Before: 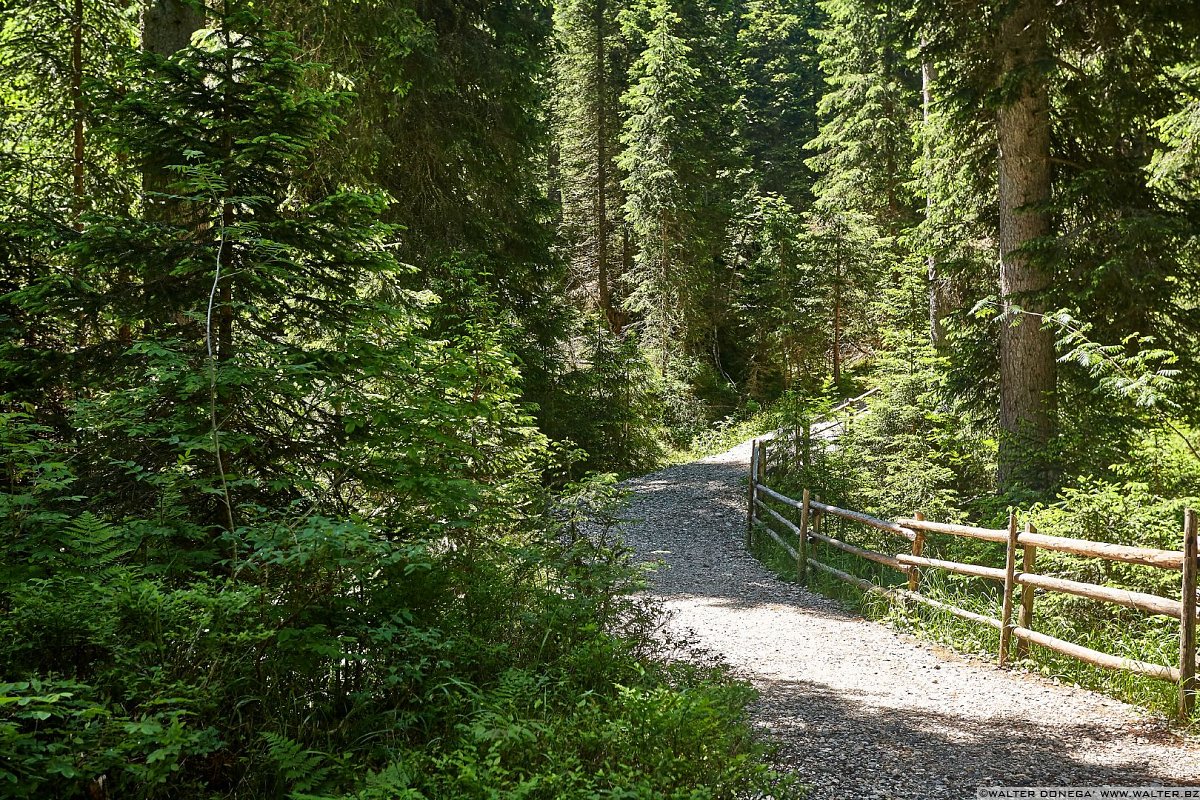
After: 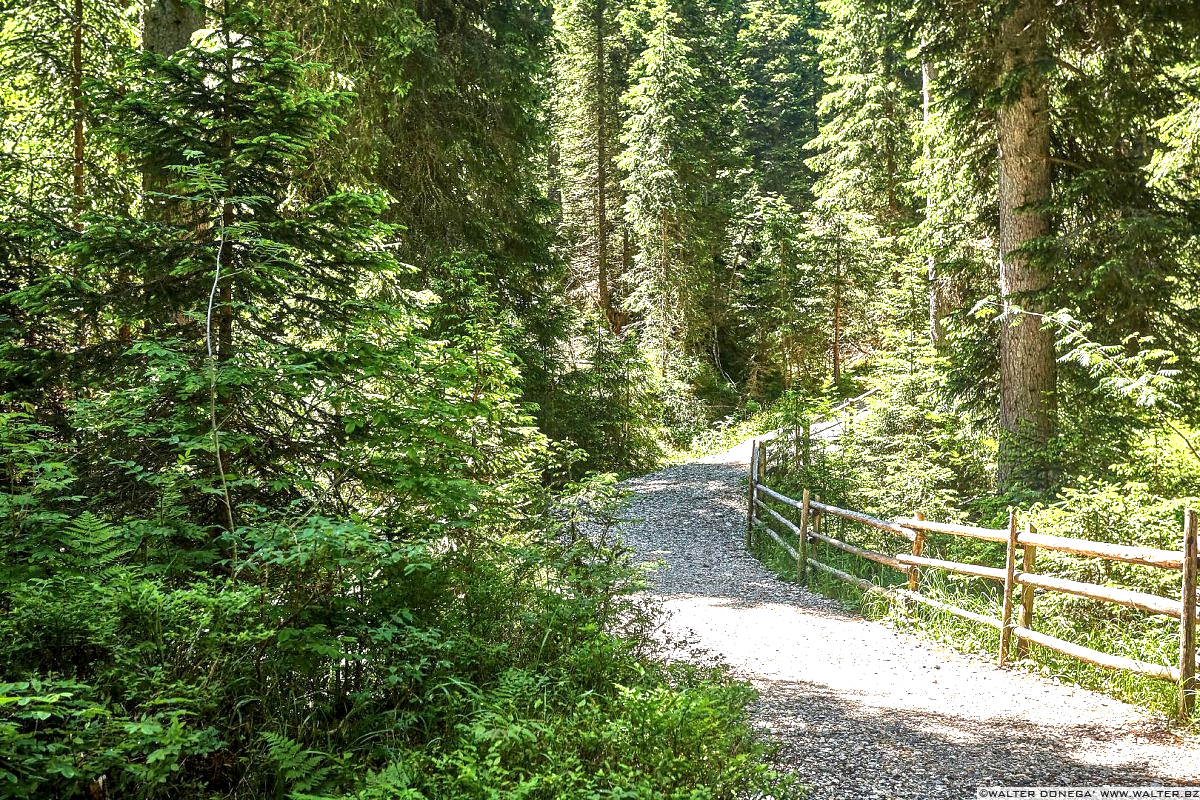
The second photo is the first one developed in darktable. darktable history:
exposure: black level correction 0, exposure 1.1 EV, compensate highlight preservation false
local contrast: highlights 35%, detail 135%
